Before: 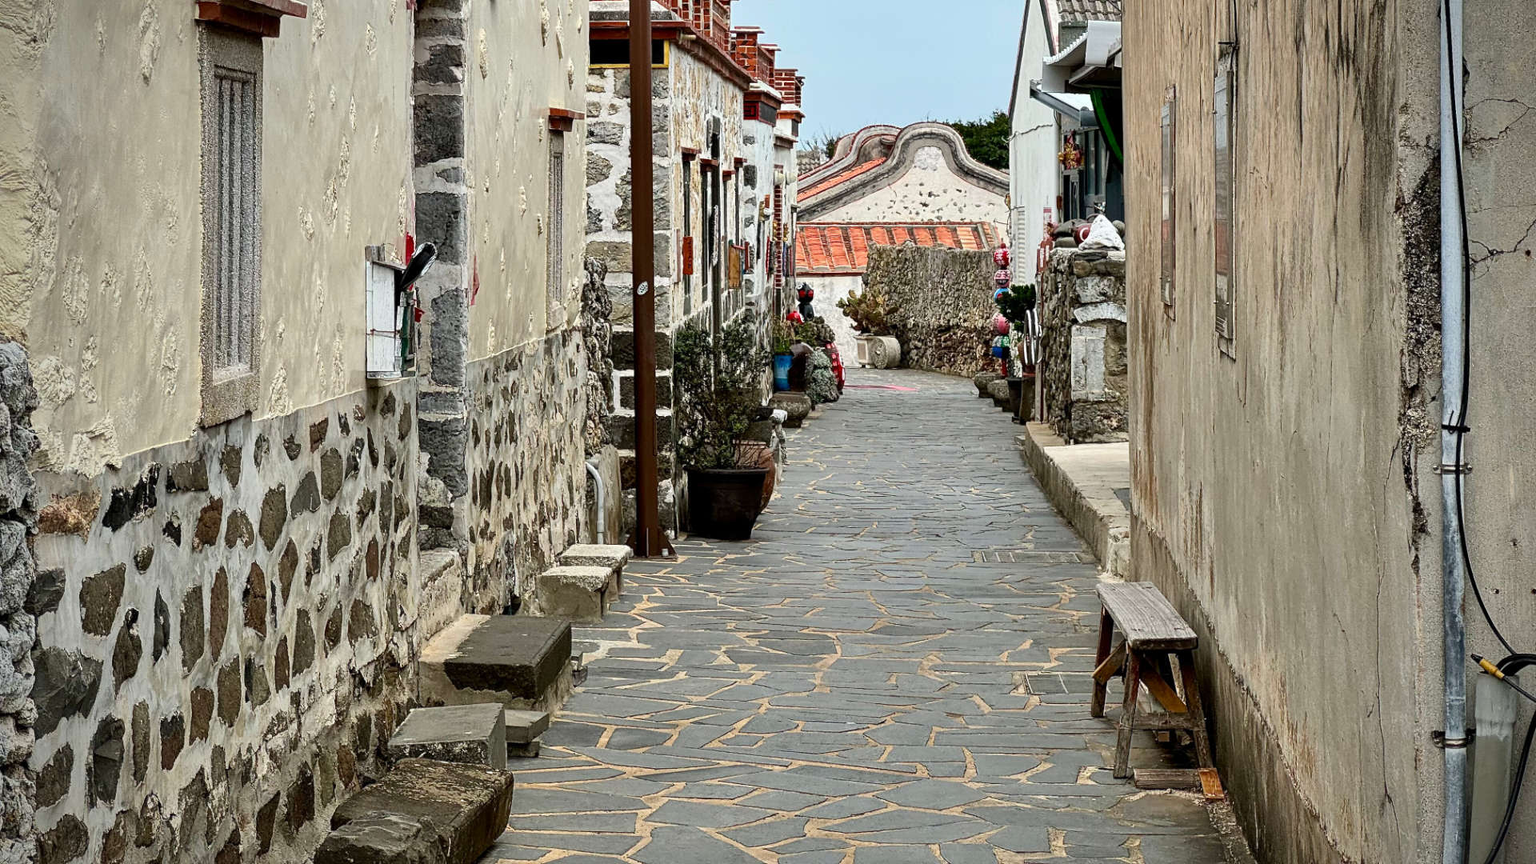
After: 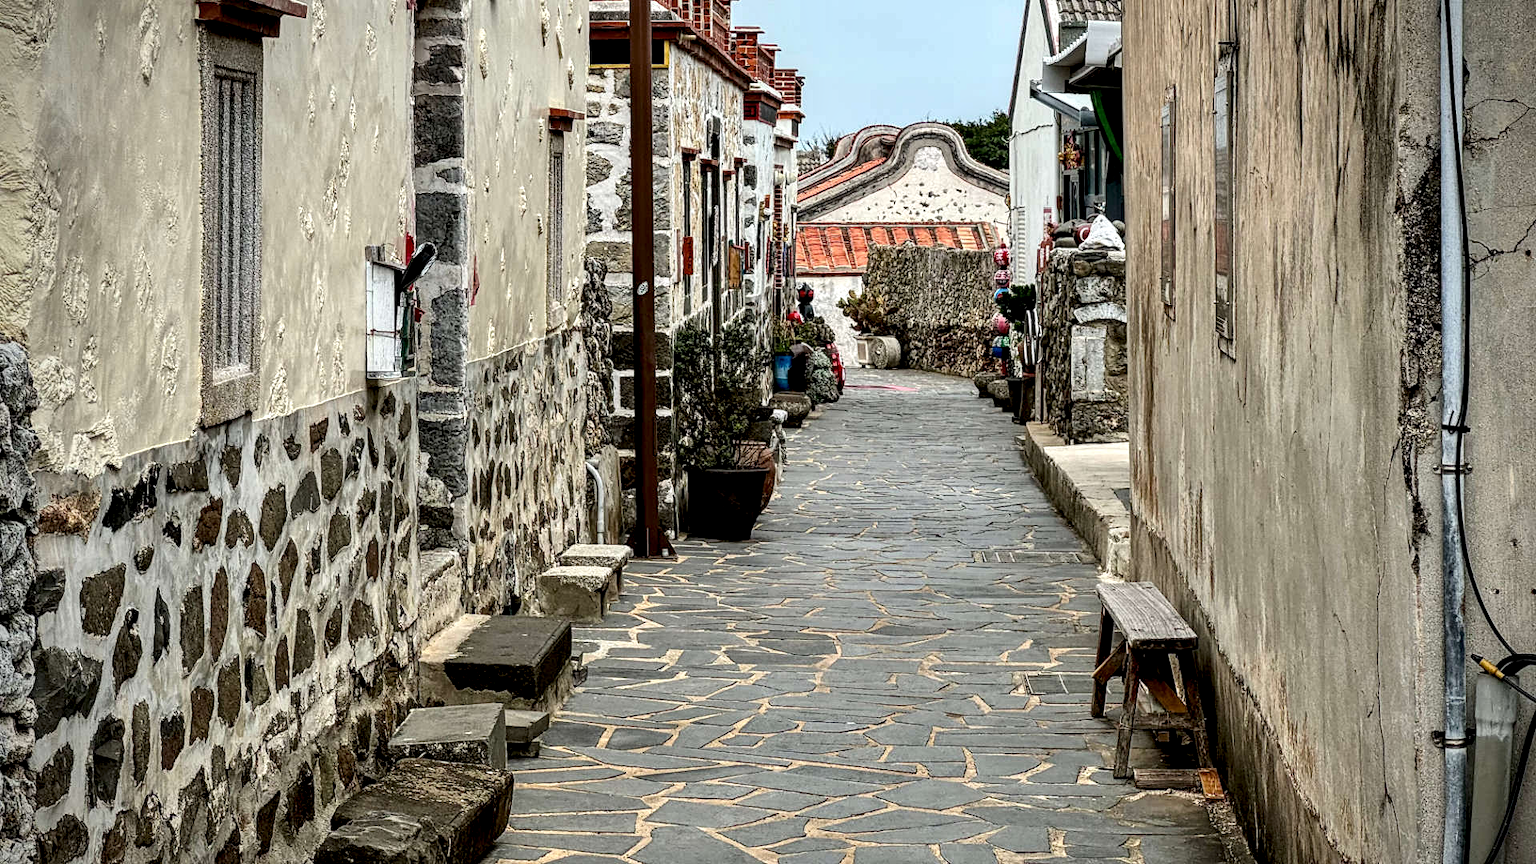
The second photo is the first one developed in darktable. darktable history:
local contrast: highlights 60%, shadows 59%, detail 160%
